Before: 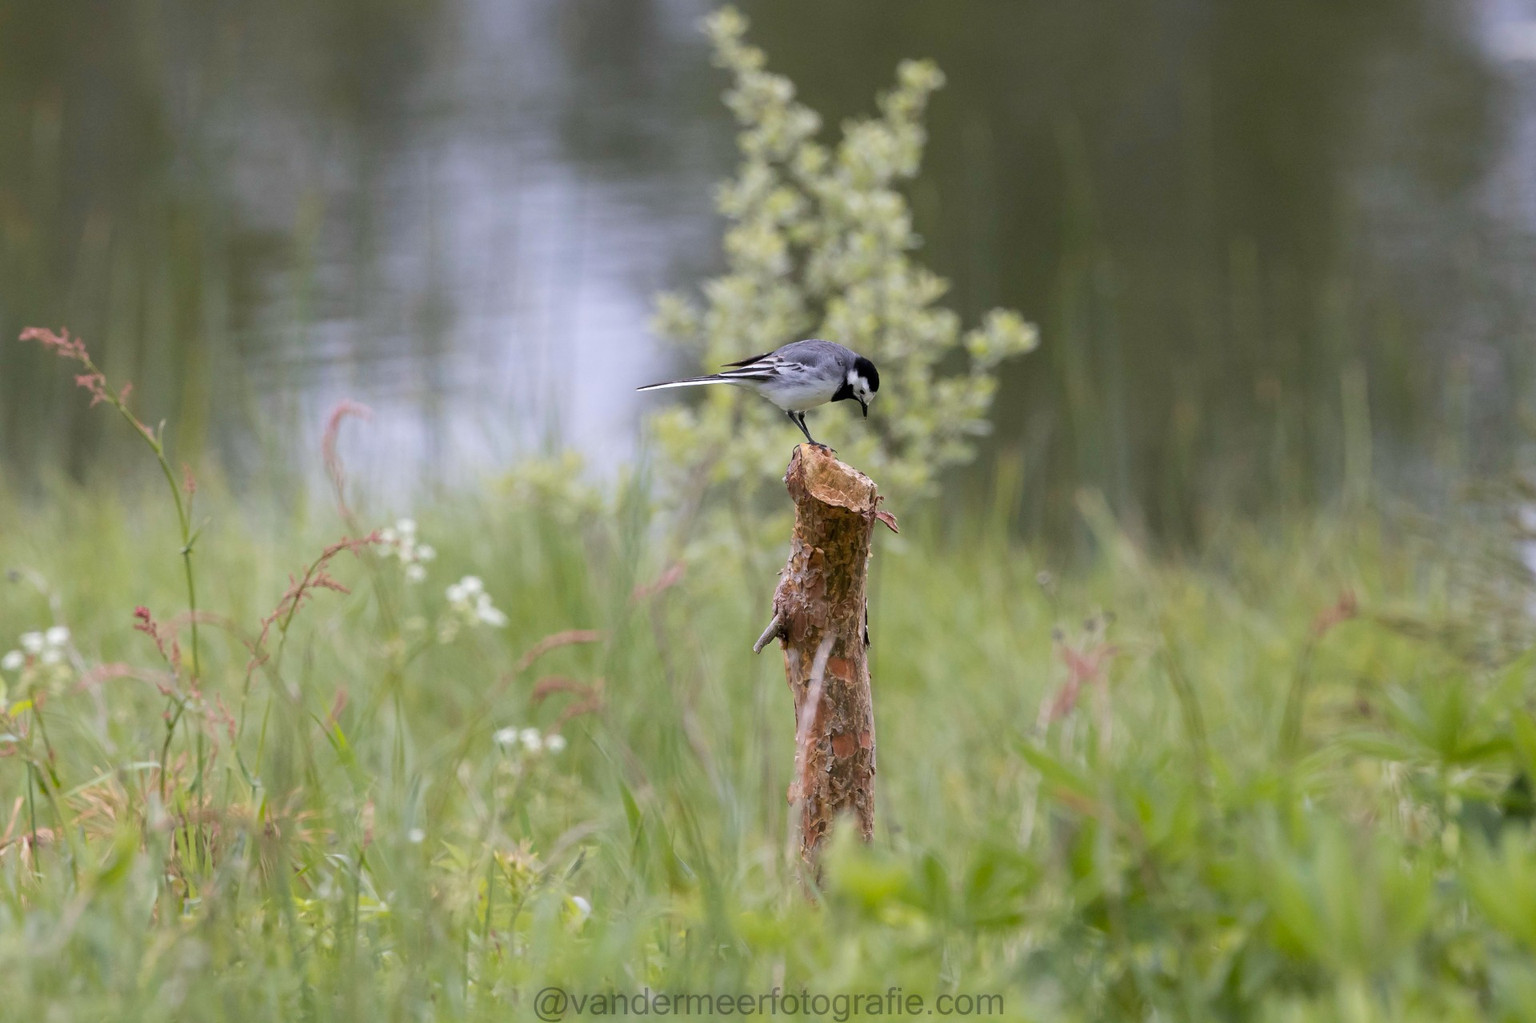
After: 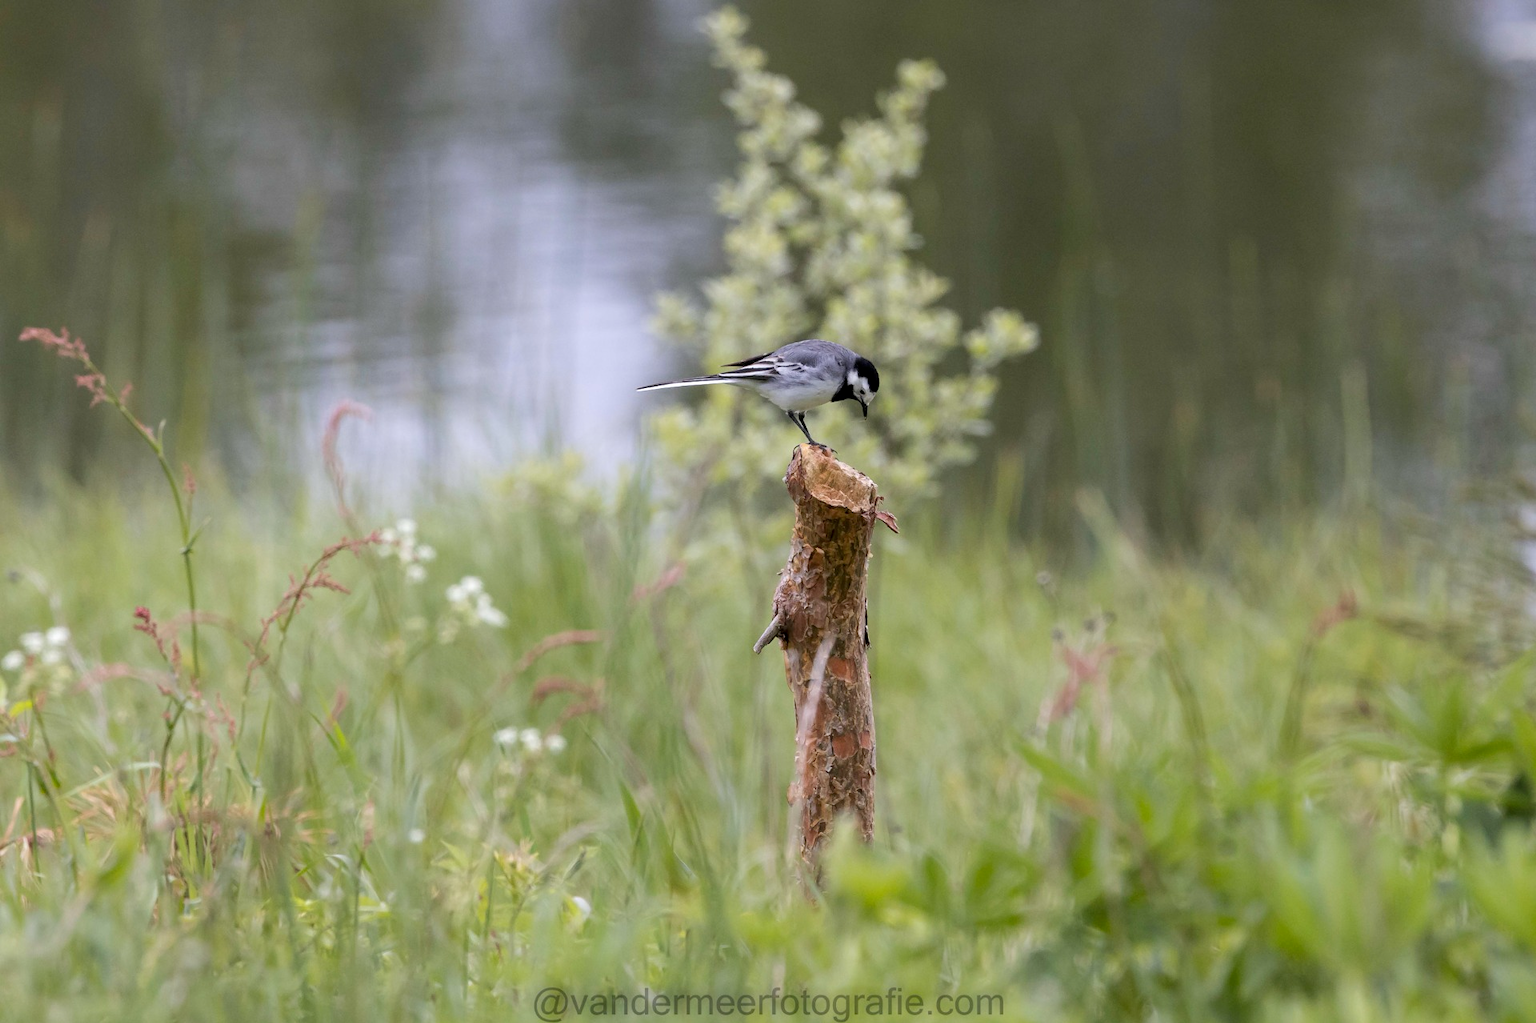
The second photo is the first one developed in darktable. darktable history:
local contrast: highlights 100%, shadows 100%, detail 120%, midtone range 0.2
base curve: curves: ch0 [(0, 0) (0.283, 0.295) (1, 1)], preserve colors none
tone equalizer: on, module defaults
